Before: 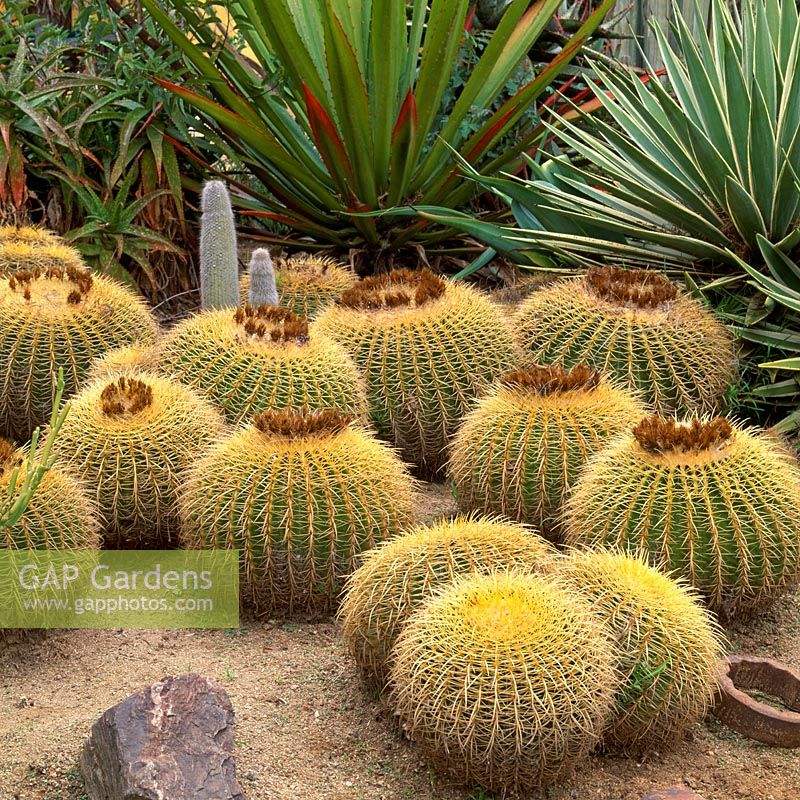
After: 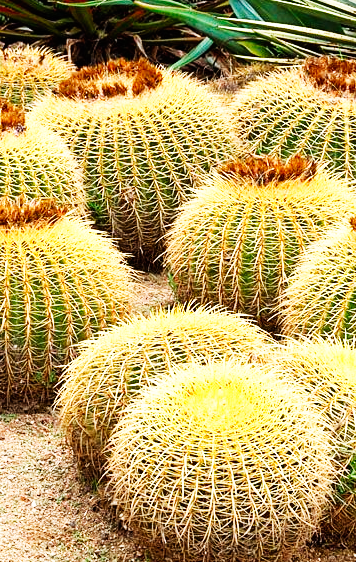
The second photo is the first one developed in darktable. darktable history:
crop: left 35.469%, top 26.332%, right 20.013%, bottom 3.39%
base curve: curves: ch0 [(0, 0) (0.007, 0.004) (0.027, 0.03) (0.046, 0.07) (0.207, 0.54) (0.442, 0.872) (0.673, 0.972) (1, 1)], preserve colors none
